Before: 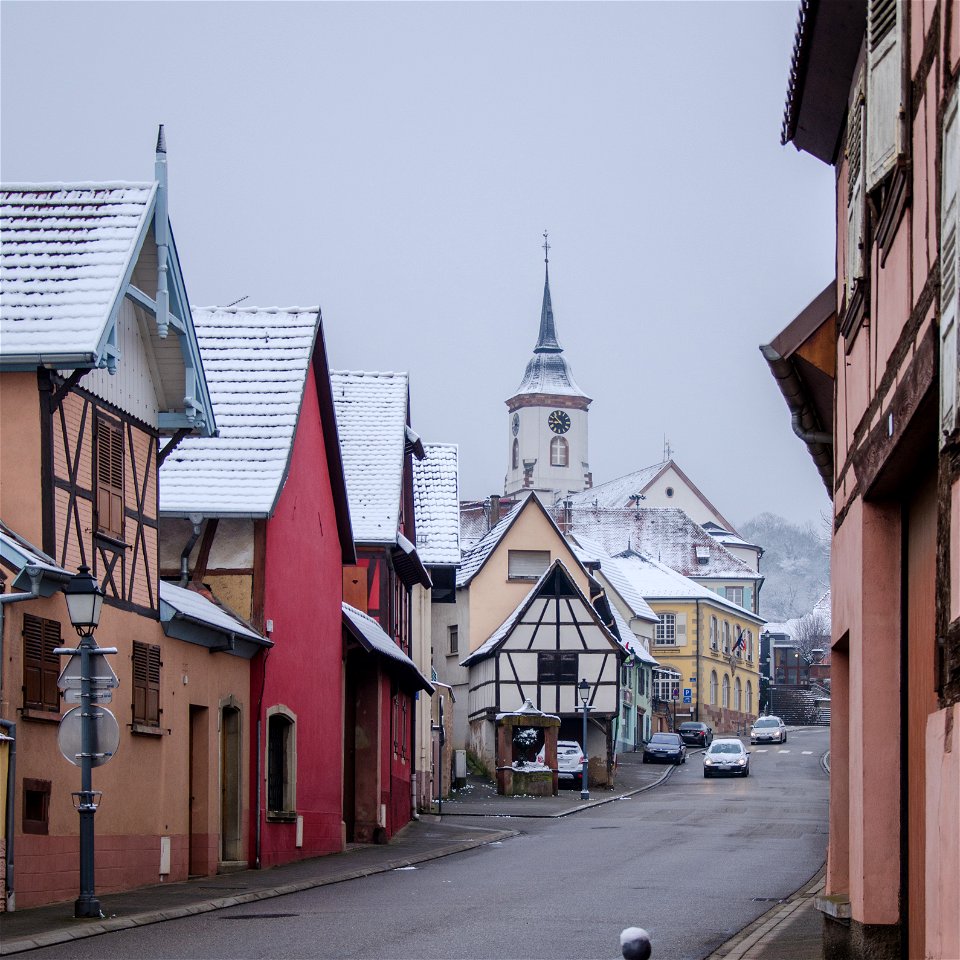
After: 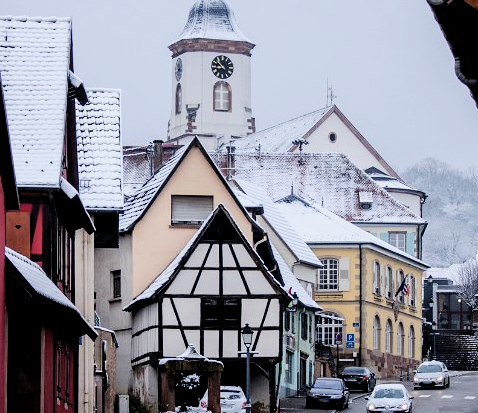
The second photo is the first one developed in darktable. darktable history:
crop: left 35.109%, top 37.005%, right 15.047%, bottom 19.963%
filmic rgb: black relative exposure -4.02 EV, white relative exposure 2.99 EV, hardness 2.99, contrast 1.491
